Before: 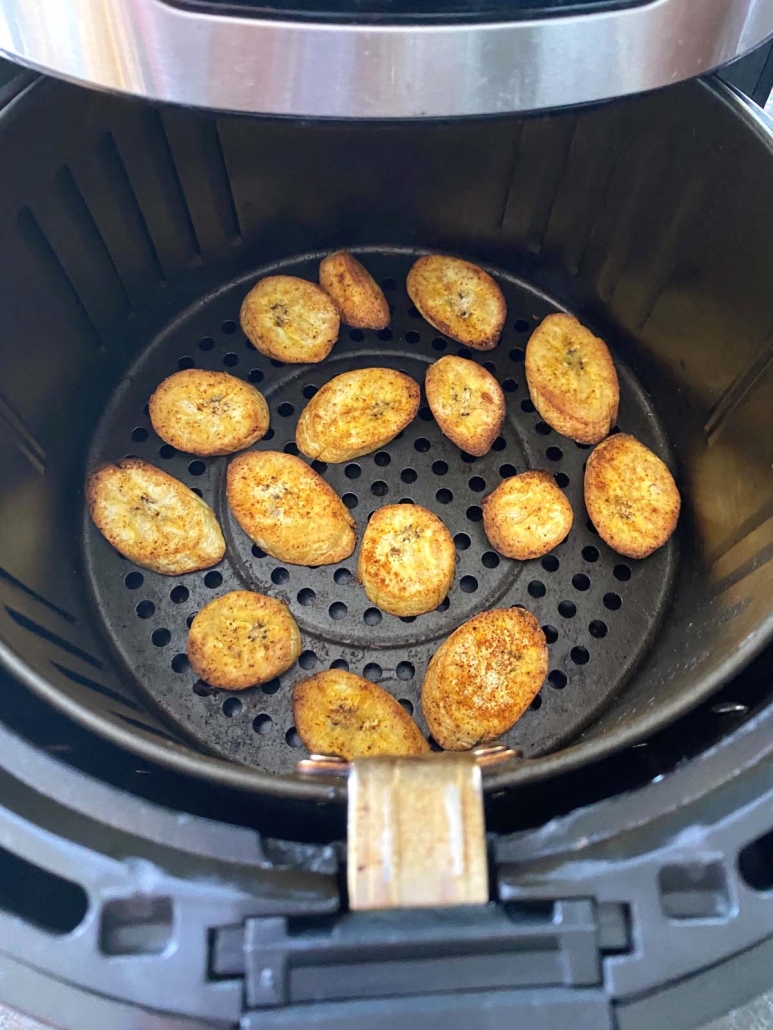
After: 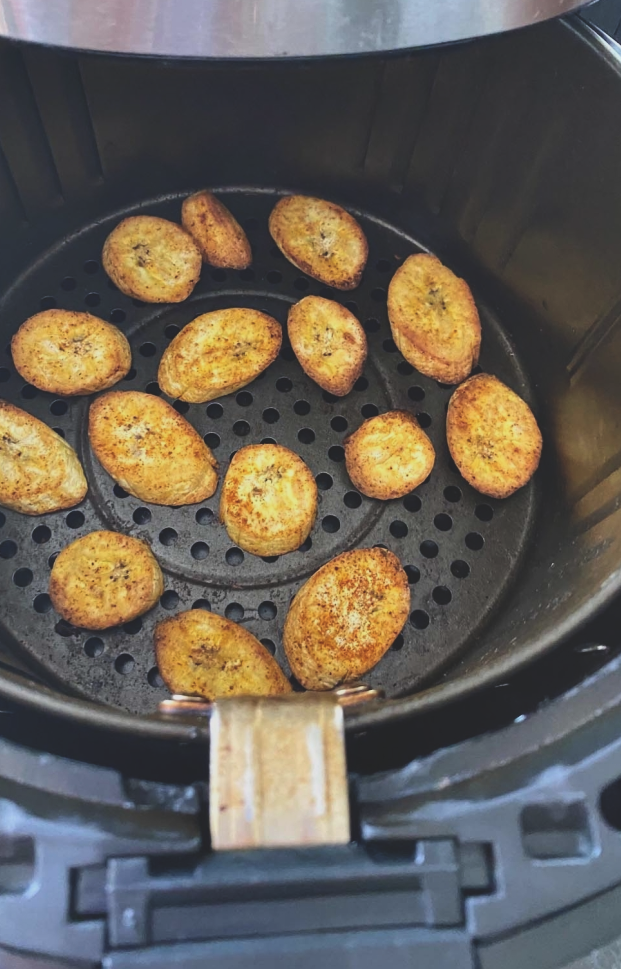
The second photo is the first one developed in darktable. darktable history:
crop and rotate: left 17.868%, top 5.893%, right 1.699%
exposure: black level correction -0.036, exposure -0.495 EV, compensate highlight preservation false
shadows and highlights: shadows 52.63, soften with gaussian
contrast brightness saturation: contrast 0.154, brightness -0.014, saturation 0.099
